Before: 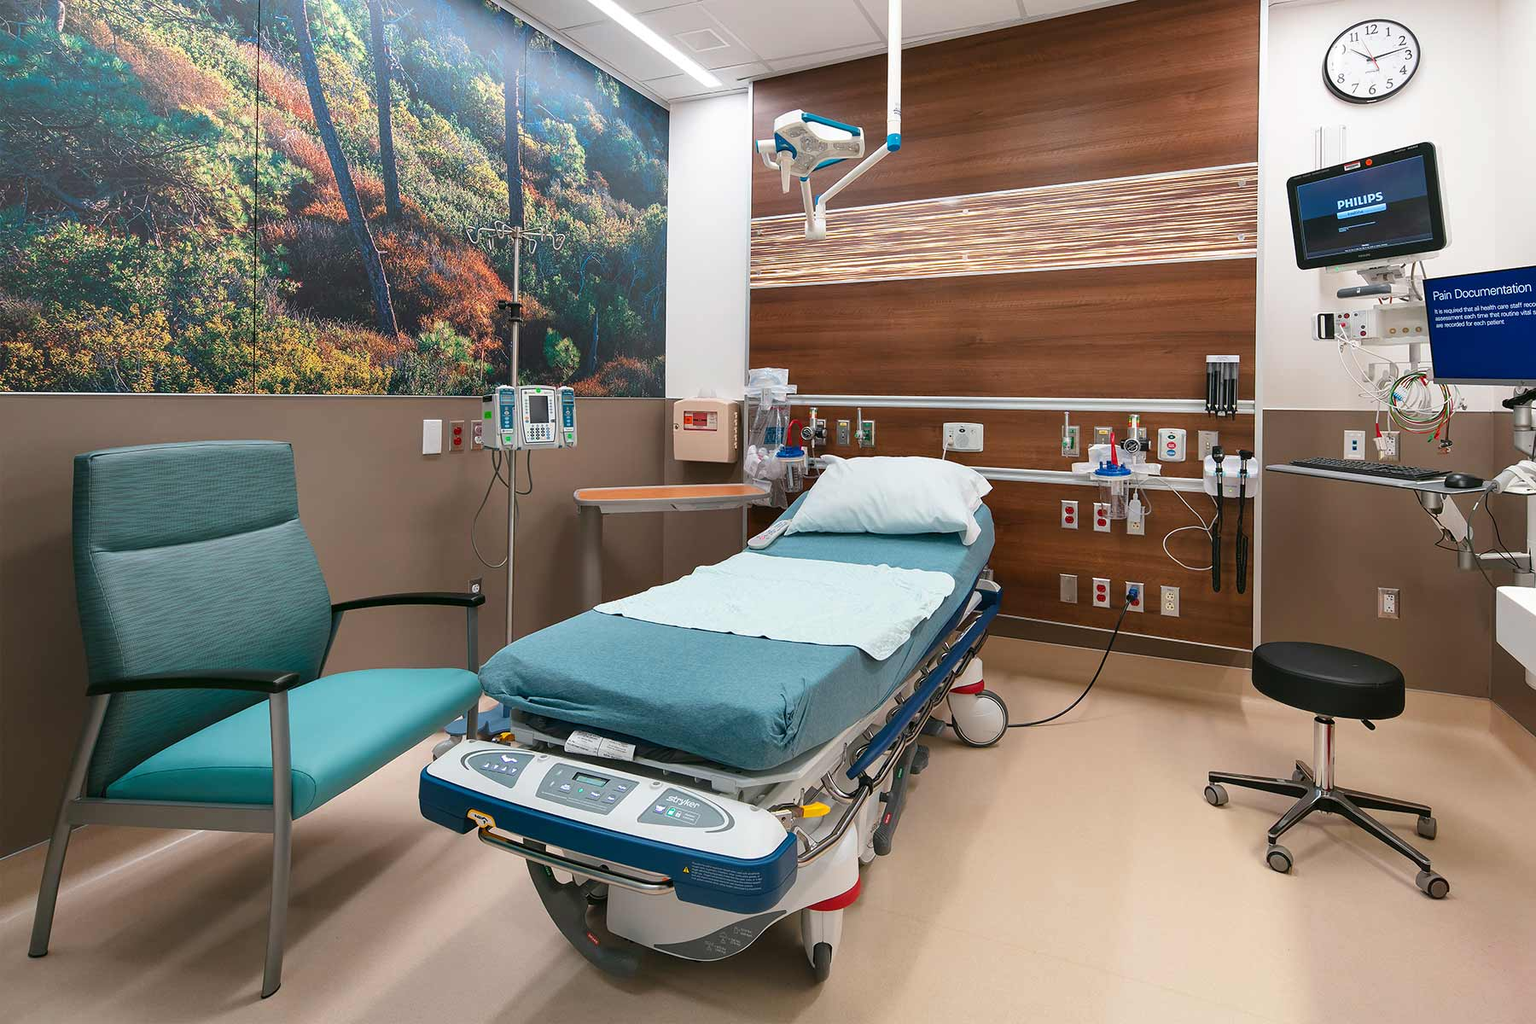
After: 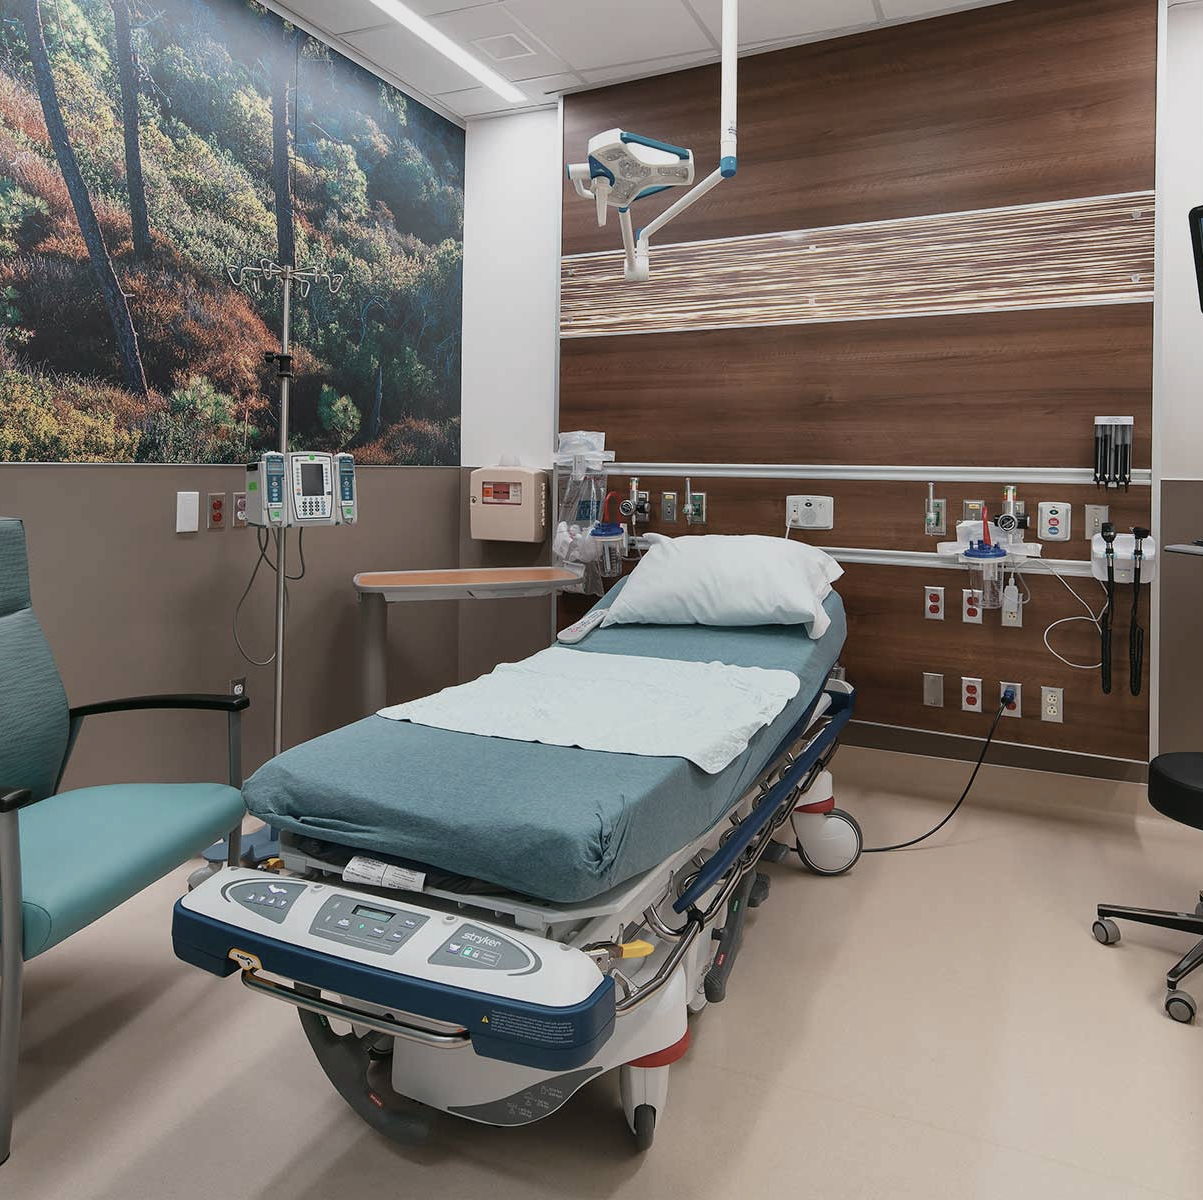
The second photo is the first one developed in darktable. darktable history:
crop and rotate: left 17.745%, right 15.413%
color correction: highlights b* -0.042, saturation 0.592
exposure: exposure -0.309 EV, compensate highlight preservation false
contrast brightness saturation: contrast -0.019, brightness -0.008, saturation 0.031
